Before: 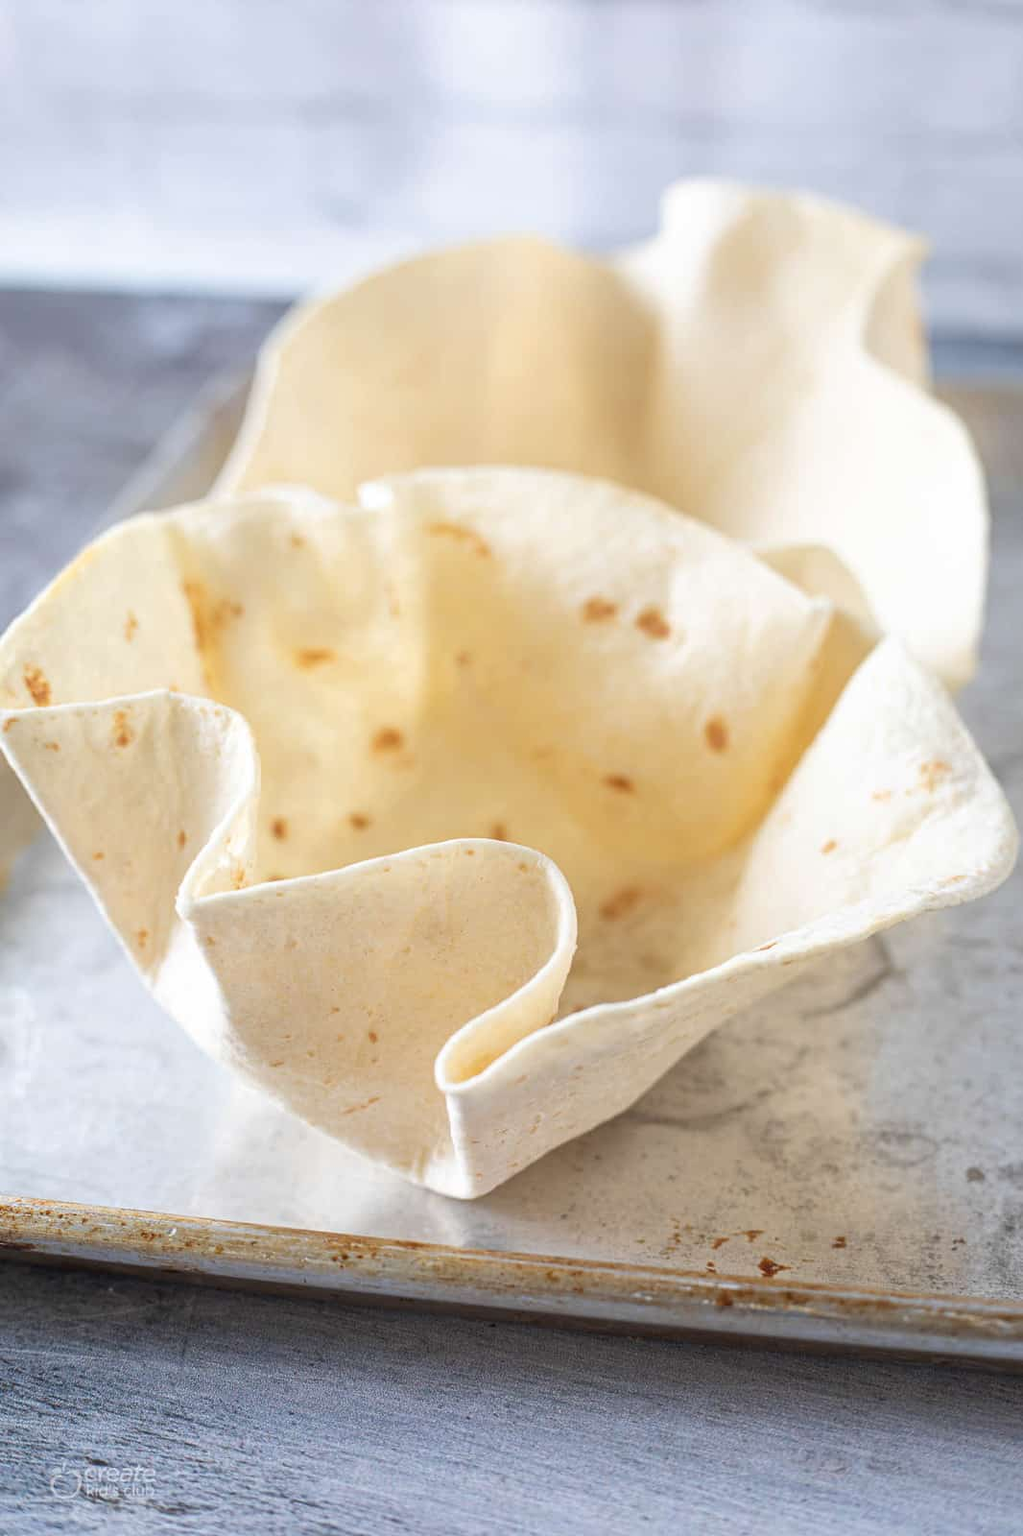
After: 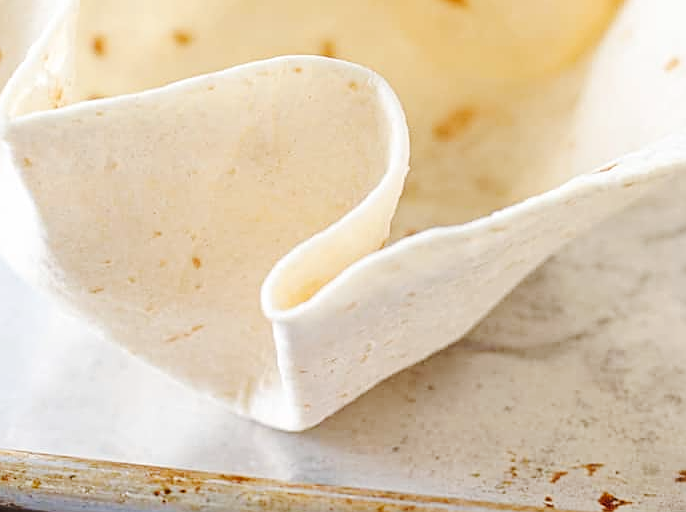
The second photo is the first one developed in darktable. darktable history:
tone curve: curves: ch0 [(0, 0) (0.003, 0.014) (0.011, 0.017) (0.025, 0.023) (0.044, 0.035) (0.069, 0.04) (0.1, 0.062) (0.136, 0.099) (0.177, 0.152) (0.224, 0.214) (0.277, 0.291) (0.335, 0.383) (0.399, 0.487) (0.468, 0.581) (0.543, 0.662) (0.623, 0.738) (0.709, 0.802) (0.801, 0.871) (0.898, 0.936) (1, 1)], preserve colors none
crop: left 18.091%, top 51.13%, right 17.525%, bottom 16.85%
sharpen: on, module defaults
